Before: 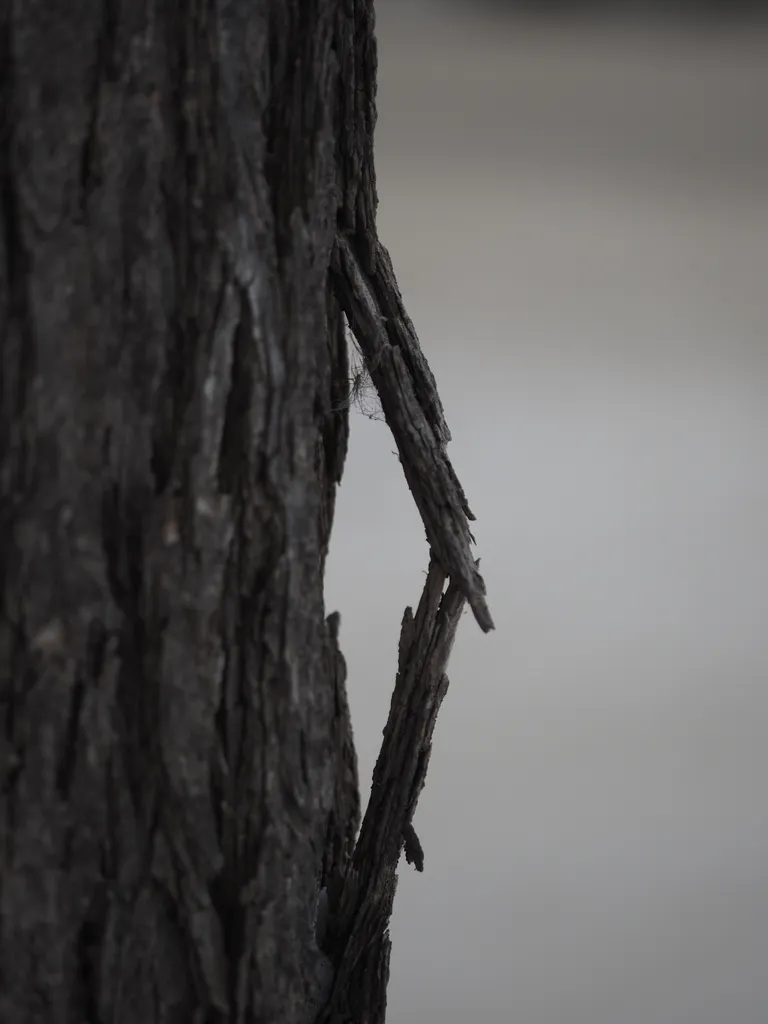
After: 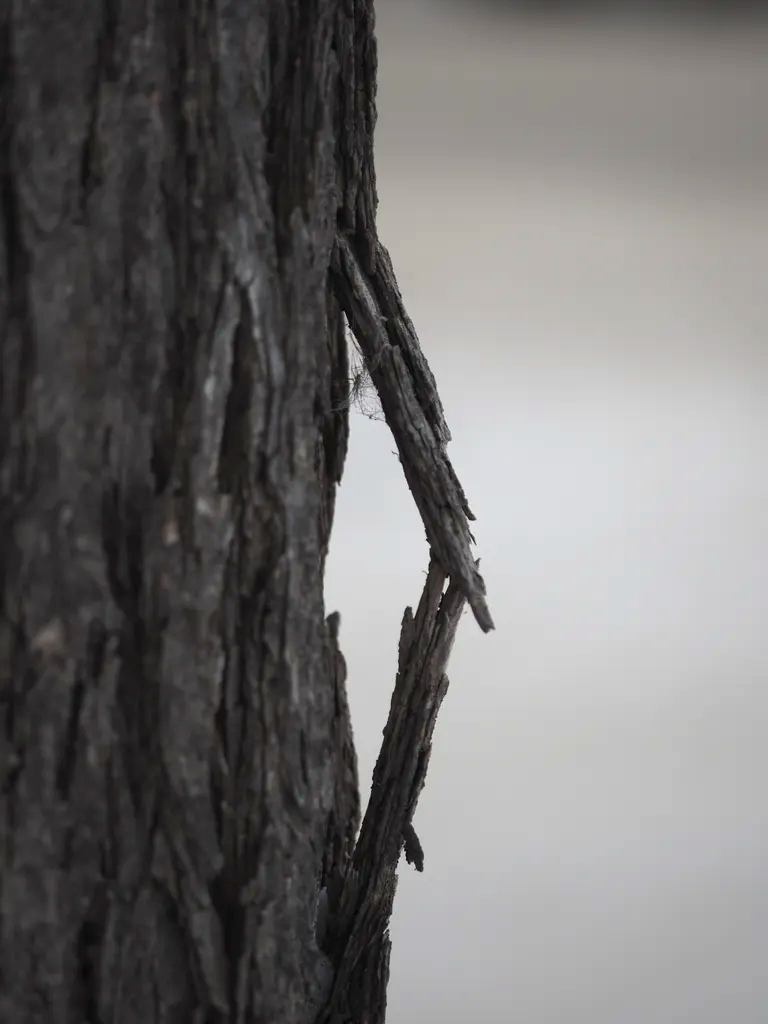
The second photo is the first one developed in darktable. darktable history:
exposure: exposure 0.74 EV, compensate highlight preservation false
